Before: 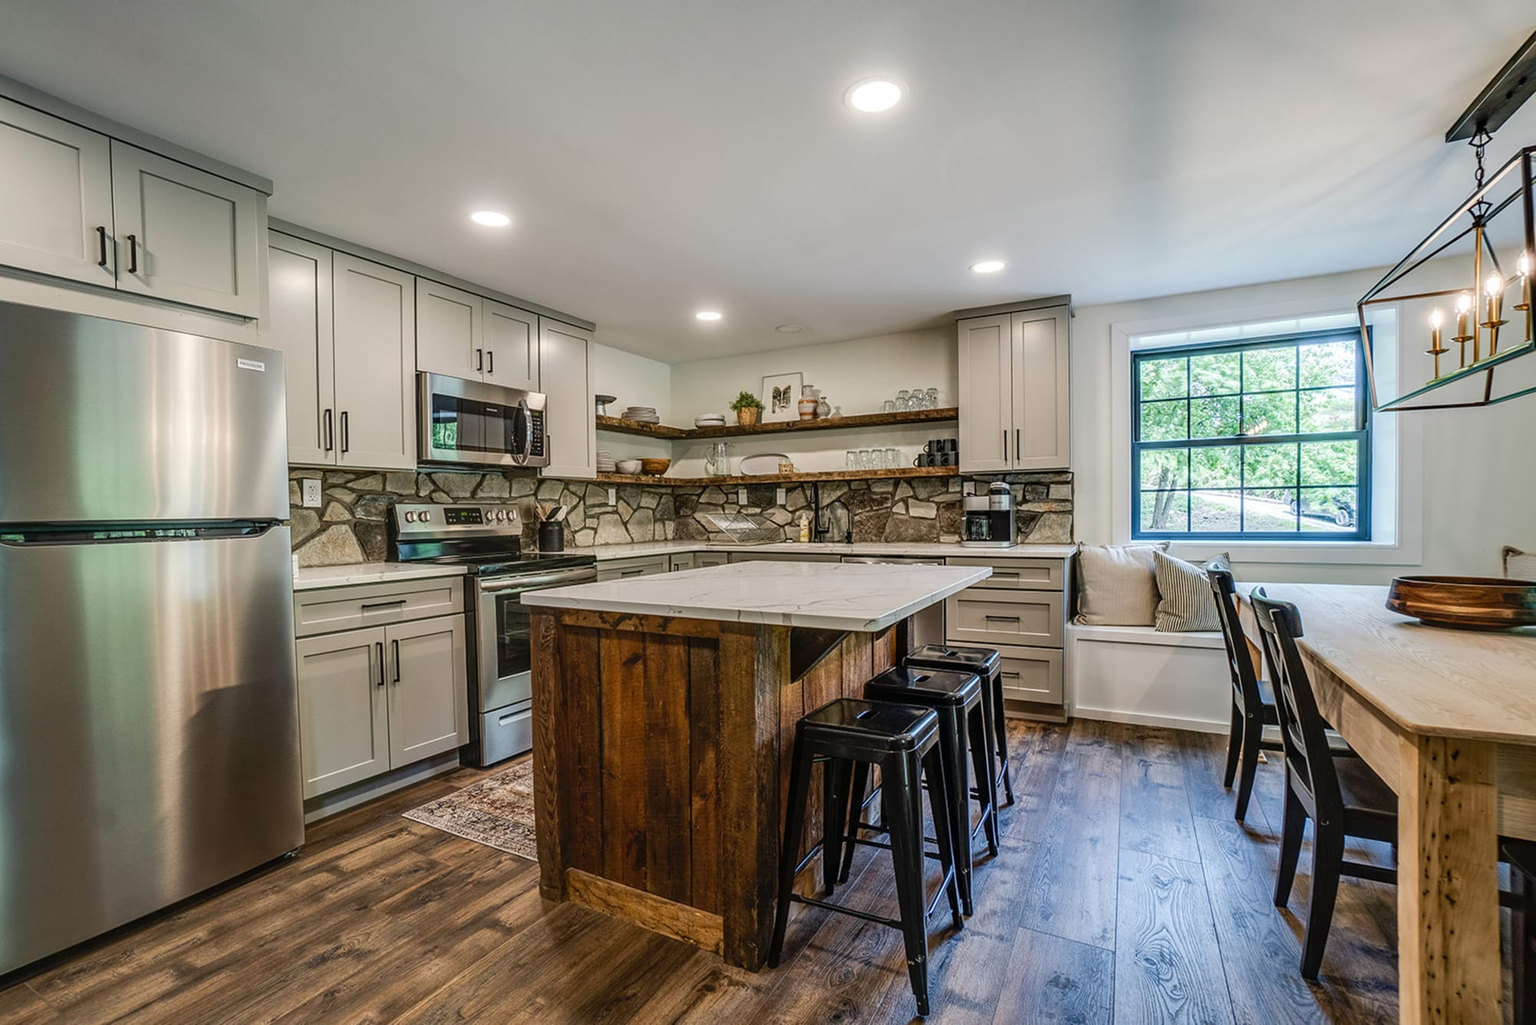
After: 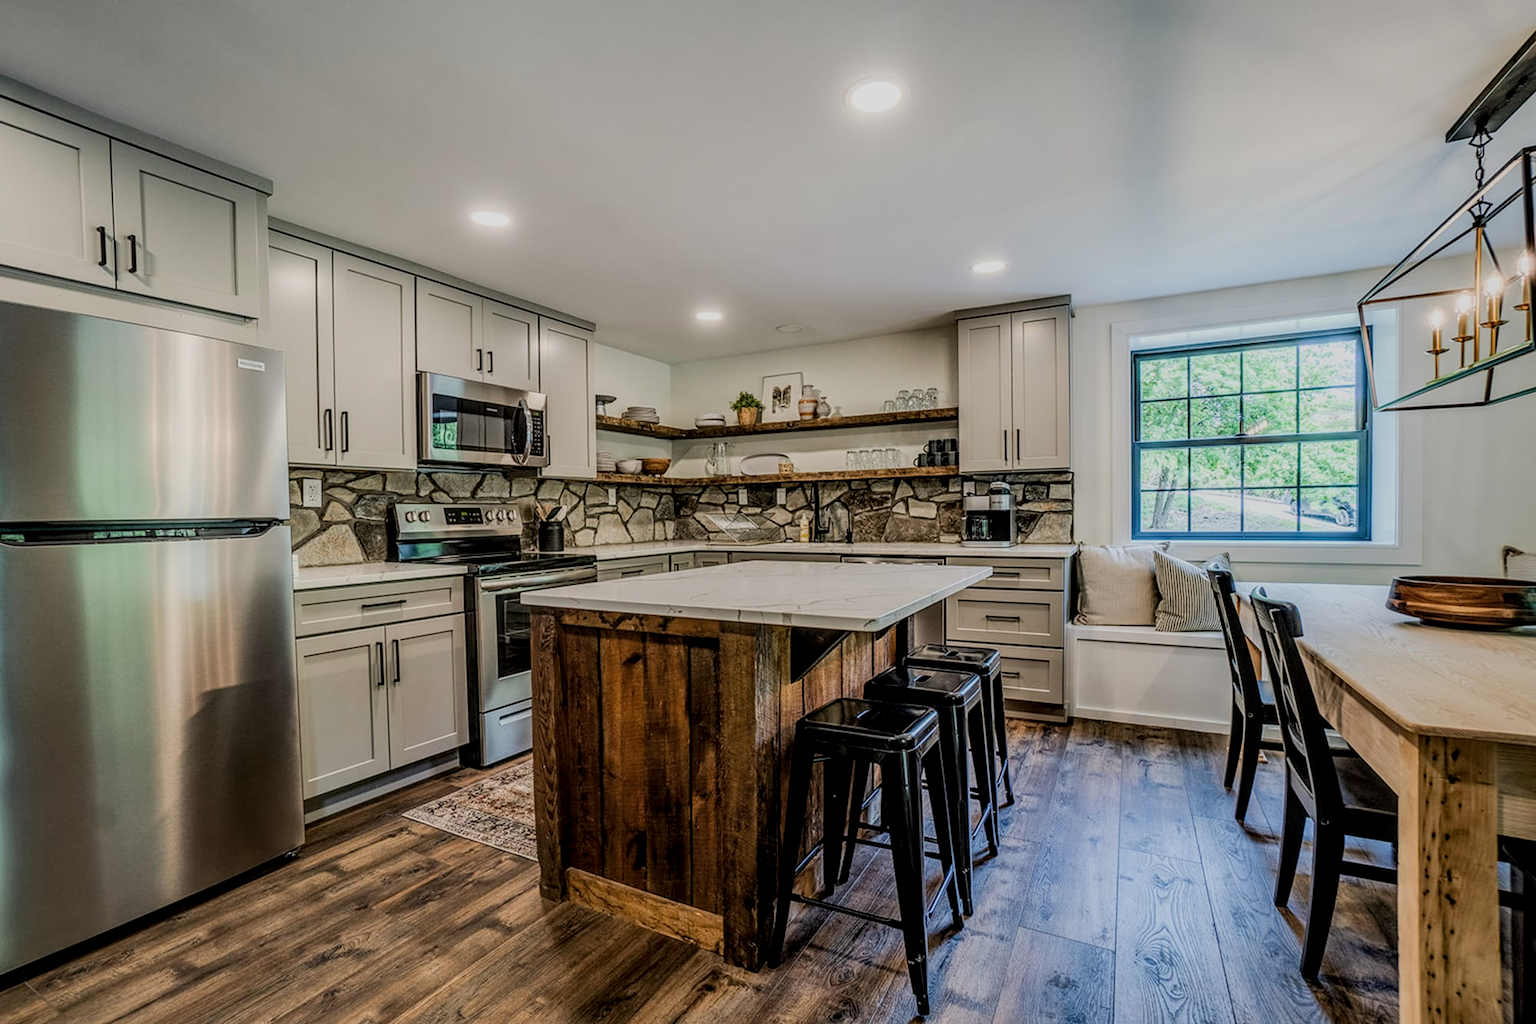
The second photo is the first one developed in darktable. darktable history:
local contrast: on, module defaults
filmic rgb: black relative exposure -7.28 EV, white relative exposure 5.08 EV, threshold 5.99 EV, hardness 3.21, color science v6 (2022), enable highlight reconstruction true
